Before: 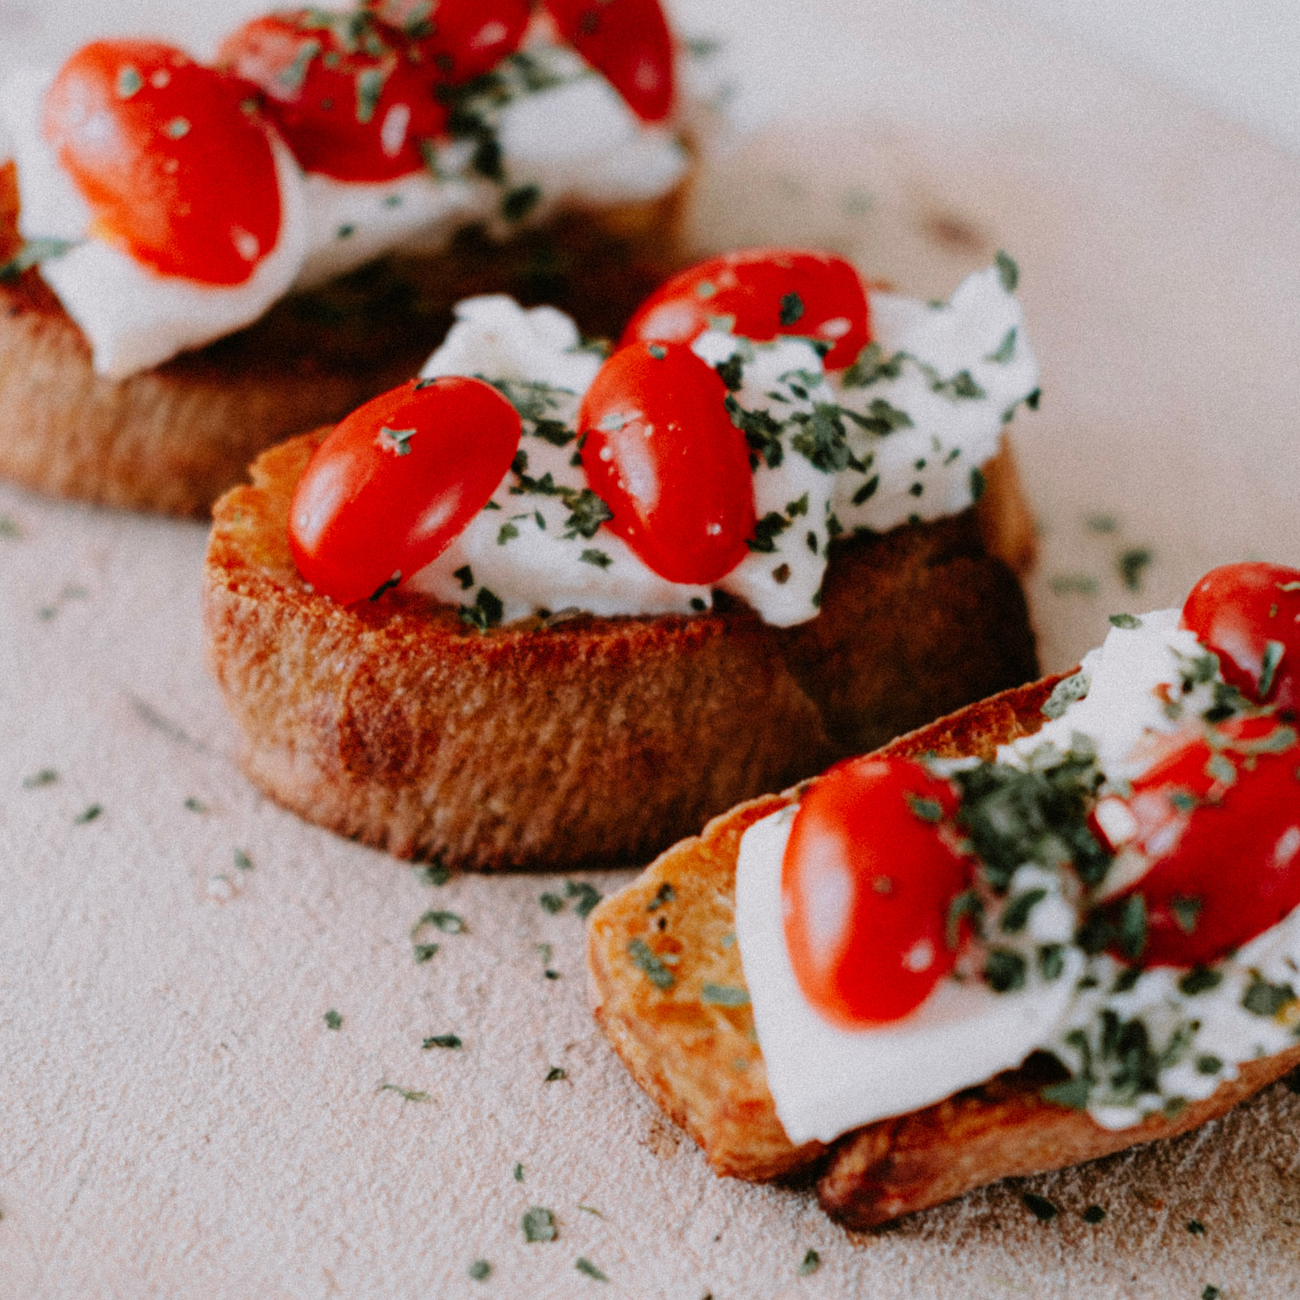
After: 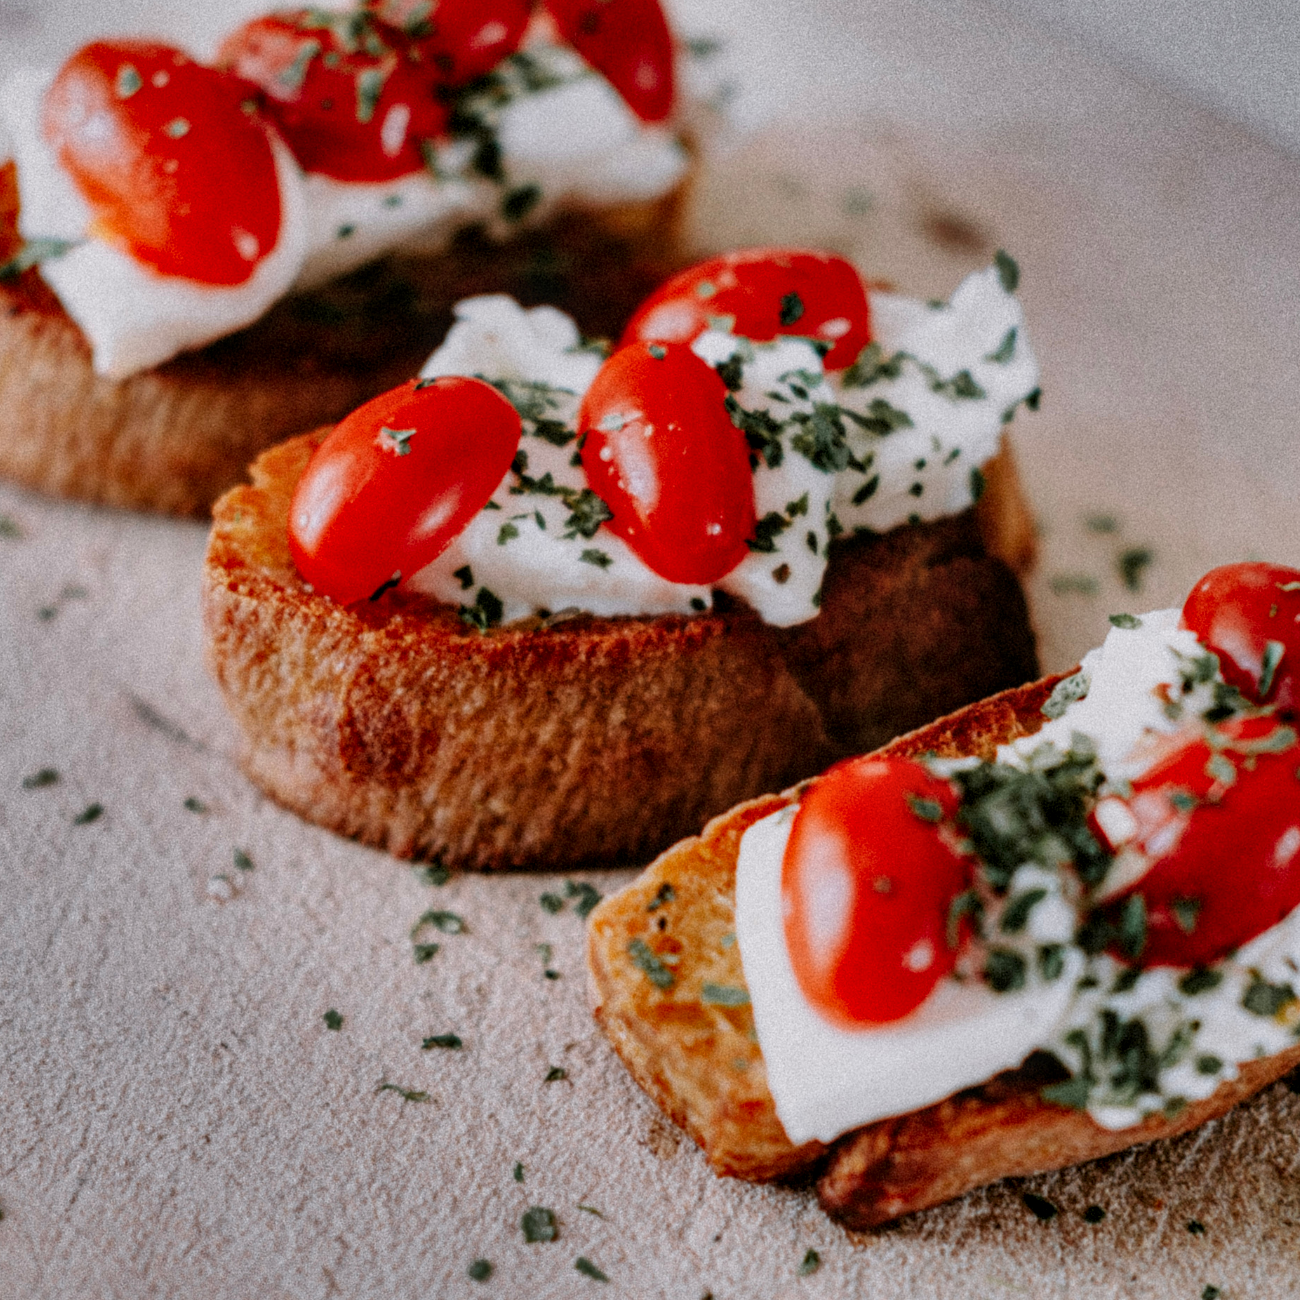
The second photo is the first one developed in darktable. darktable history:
local contrast: on, module defaults
shadows and highlights: radius 108.52, shadows 40.68, highlights -72.88, low approximation 0.01, soften with gaussian
